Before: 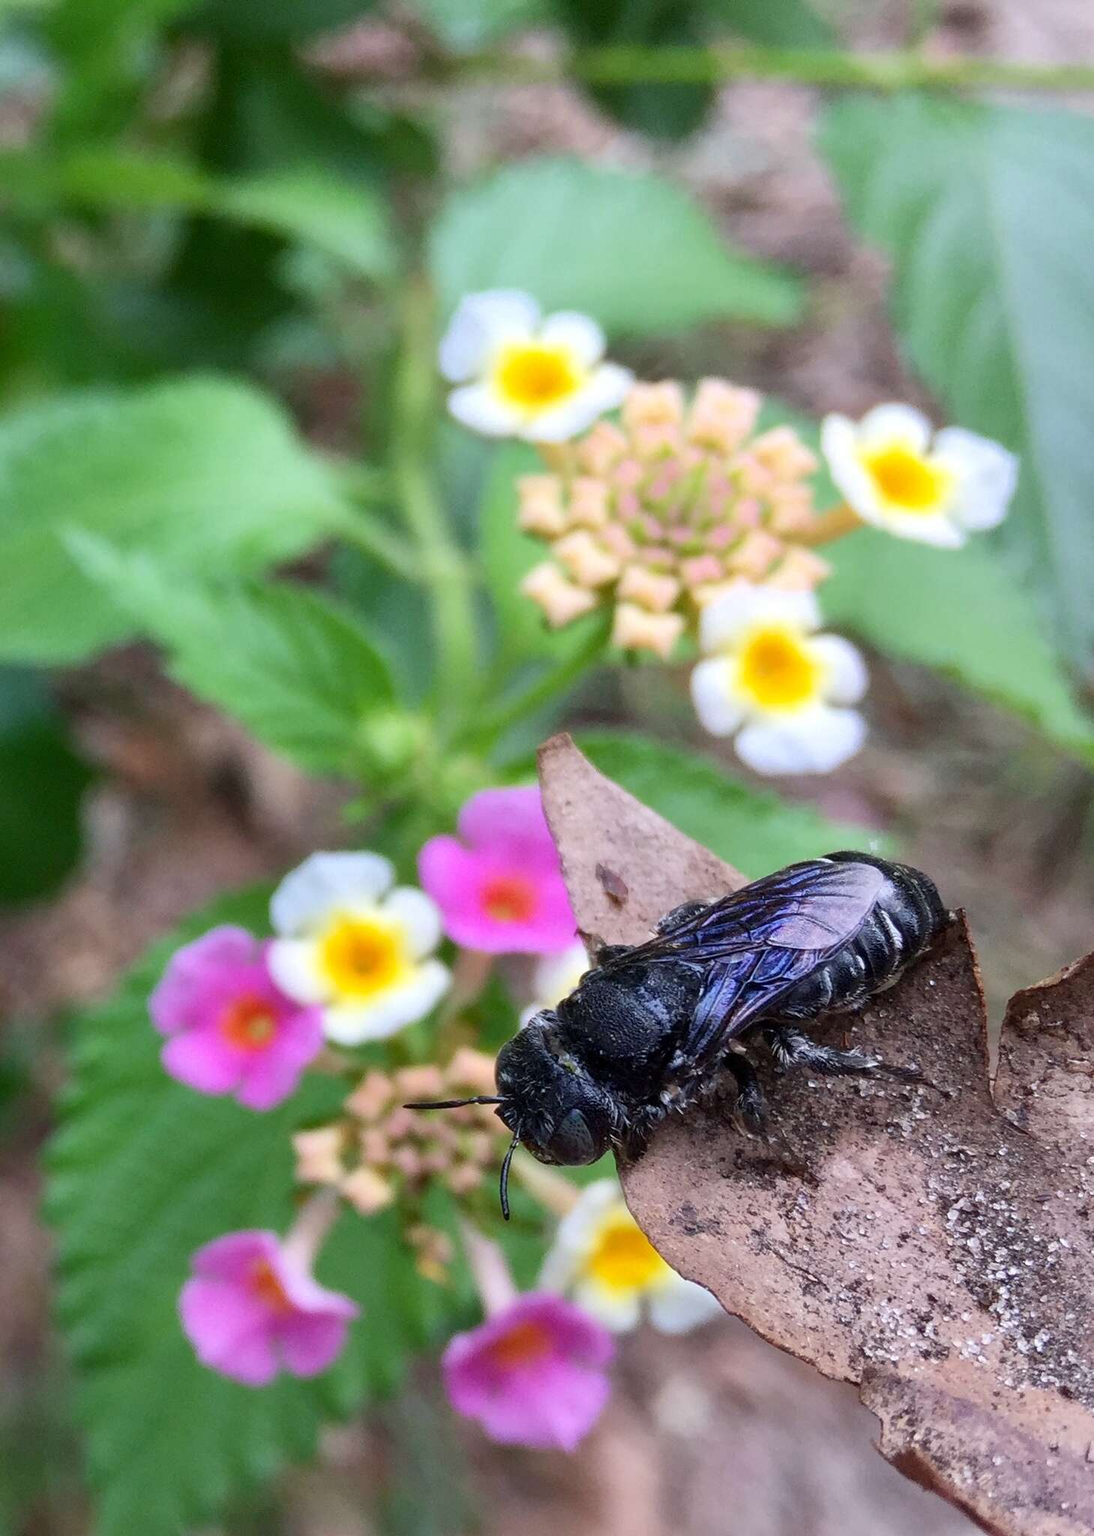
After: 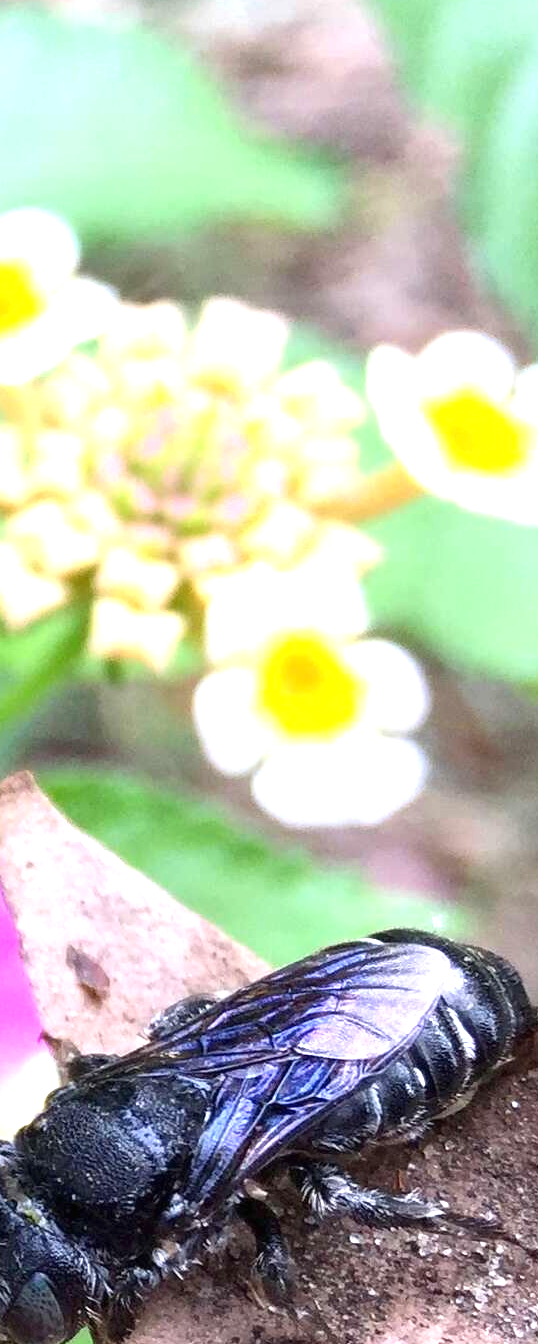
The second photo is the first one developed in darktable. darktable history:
crop and rotate: left 49.936%, top 10.094%, right 13.136%, bottom 24.256%
exposure: black level correction 0, exposure 1.015 EV, compensate exposure bias true, compensate highlight preservation false
contrast equalizer: y [[0.5 ×6], [0.5 ×6], [0.5, 0.5, 0.501, 0.545, 0.707, 0.863], [0 ×6], [0 ×6]]
